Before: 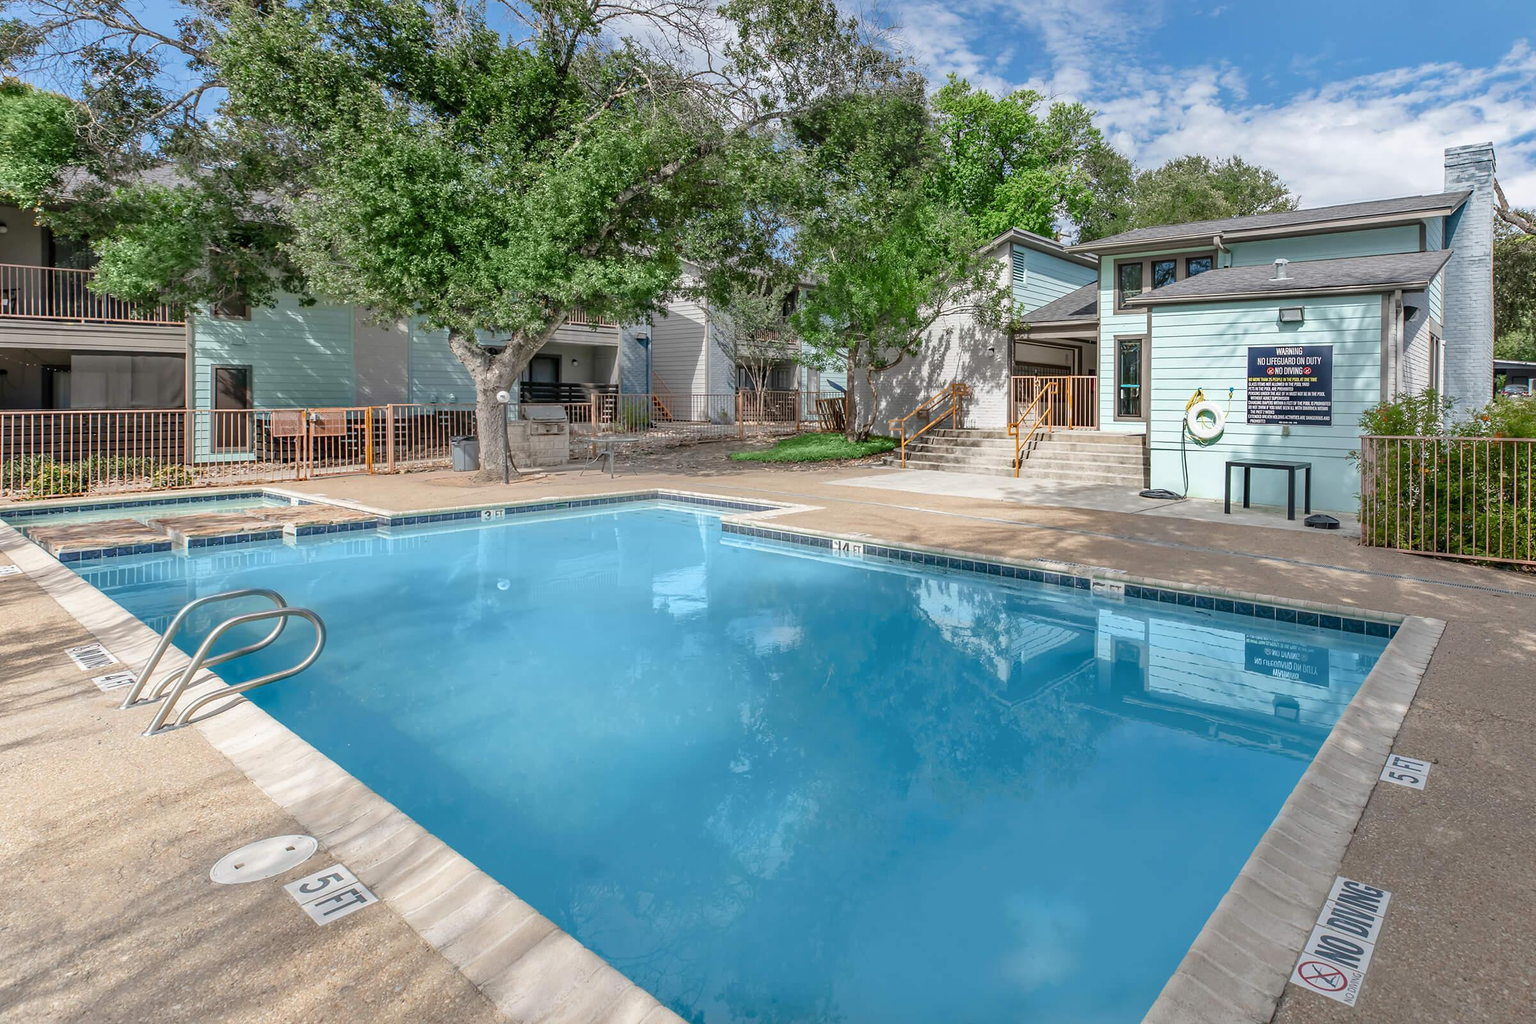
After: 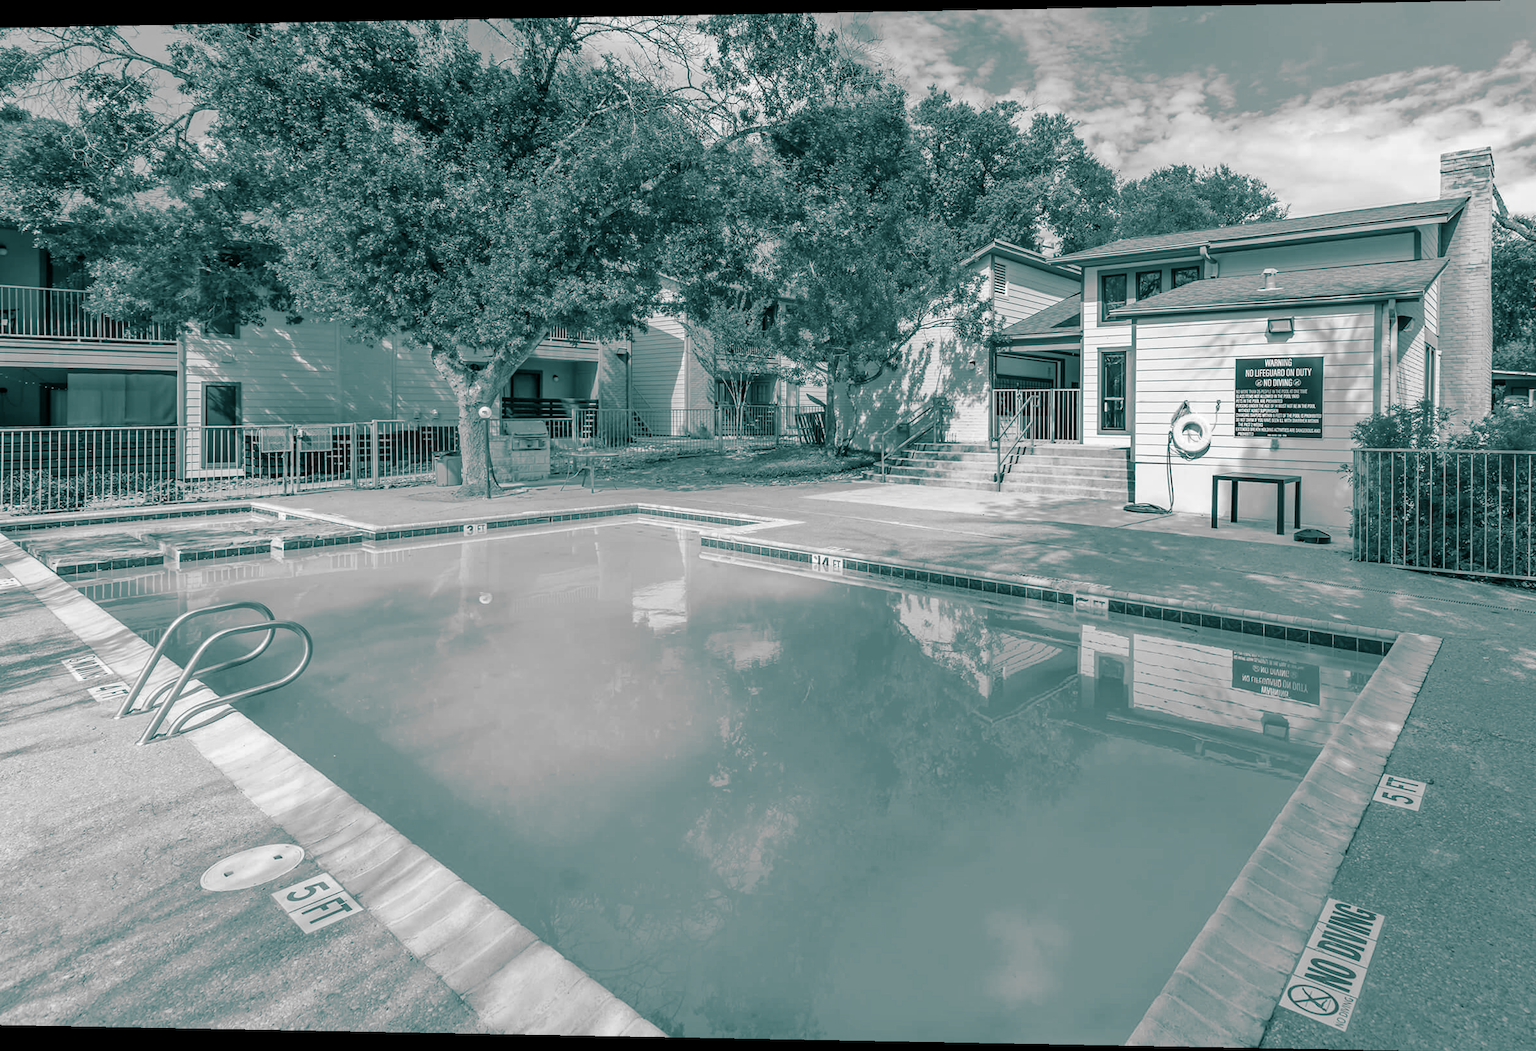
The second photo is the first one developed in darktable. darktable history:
split-toning: shadows › hue 183.6°, shadows › saturation 0.52, highlights › hue 0°, highlights › saturation 0
rotate and perspective: lens shift (horizontal) -0.055, automatic cropping off
monochrome: on, module defaults
color zones: curves: ch0 [(0, 0.48) (0.209, 0.398) (0.305, 0.332) (0.429, 0.493) (0.571, 0.5) (0.714, 0.5) (0.857, 0.5) (1, 0.48)]; ch1 [(0, 0.736) (0.143, 0.625) (0.225, 0.371) (0.429, 0.256) (0.571, 0.241) (0.714, 0.213) (0.857, 0.48) (1, 0.736)]; ch2 [(0, 0.448) (0.143, 0.498) (0.286, 0.5) (0.429, 0.5) (0.571, 0.5) (0.714, 0.5) (0.857, 0.5) (1, 0.448)]
